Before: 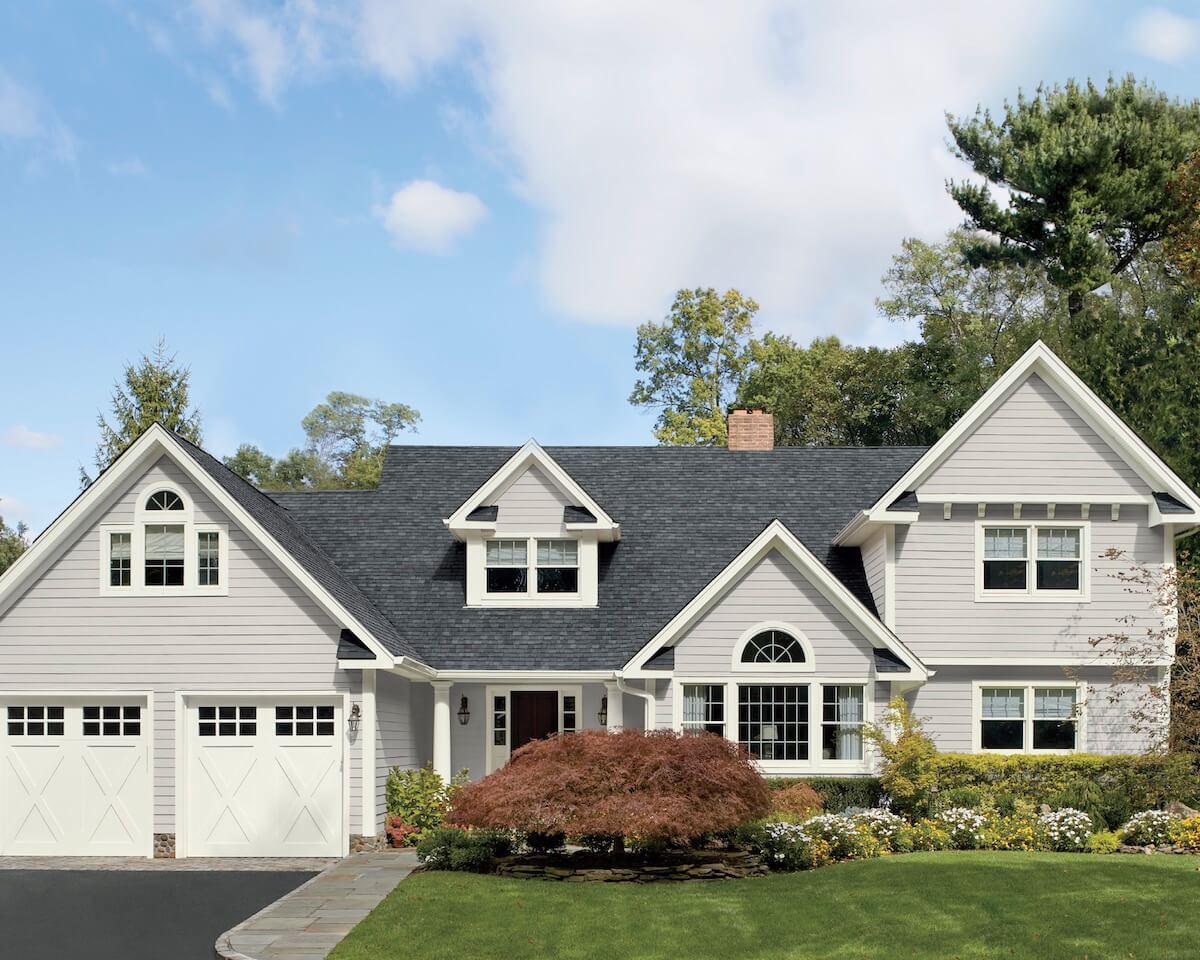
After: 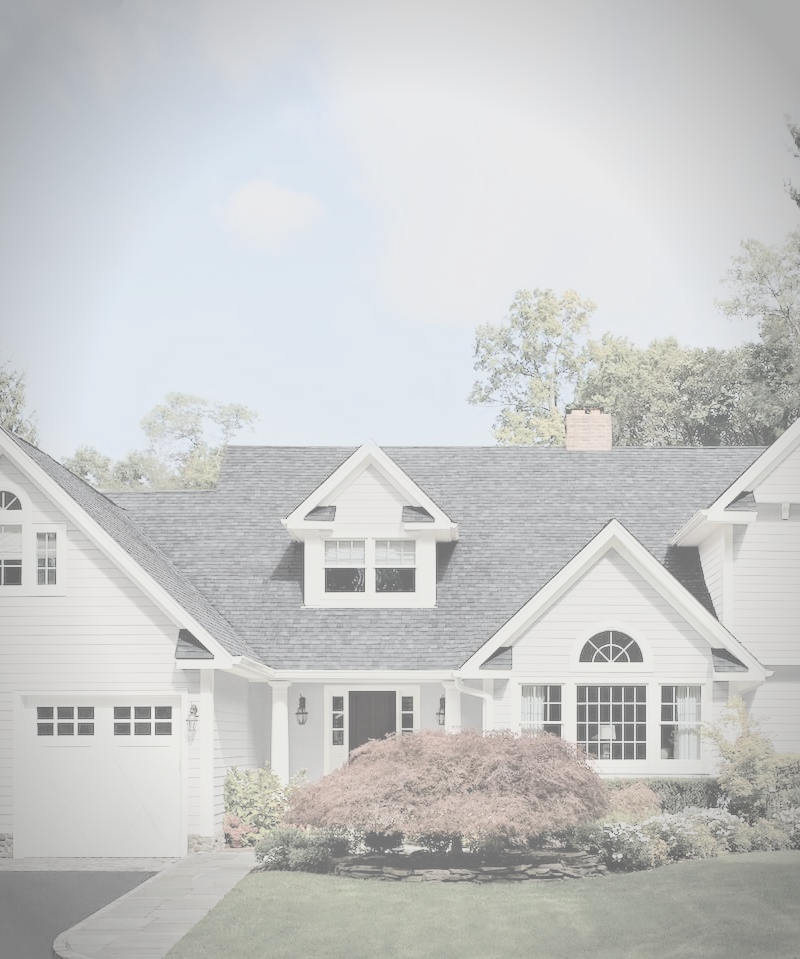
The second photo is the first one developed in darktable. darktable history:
vignetting: automatic ratio true
contrast brightness saturation: contrast -0.32, brightness 0.75, saturation -0.78
base curve: curves: ch0 [(0, 0) (0.028, 0.03) (0.121, 0.232) (0.46, 0.748) (0.859, 0.968) (1, 1)]
crop and rotate: left 13.537%, right 19.796%
